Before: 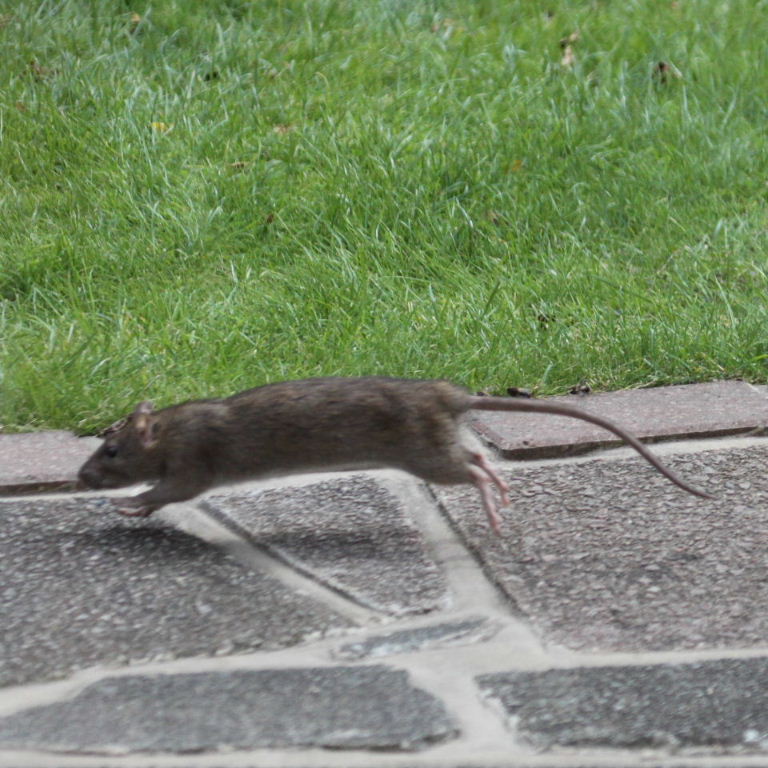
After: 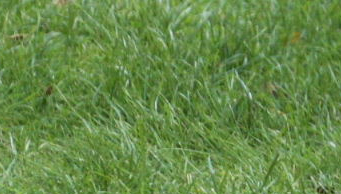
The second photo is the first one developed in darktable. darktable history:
crop: left 28.84%, top 16.787%, right 26.722%, bottom 57.874%
